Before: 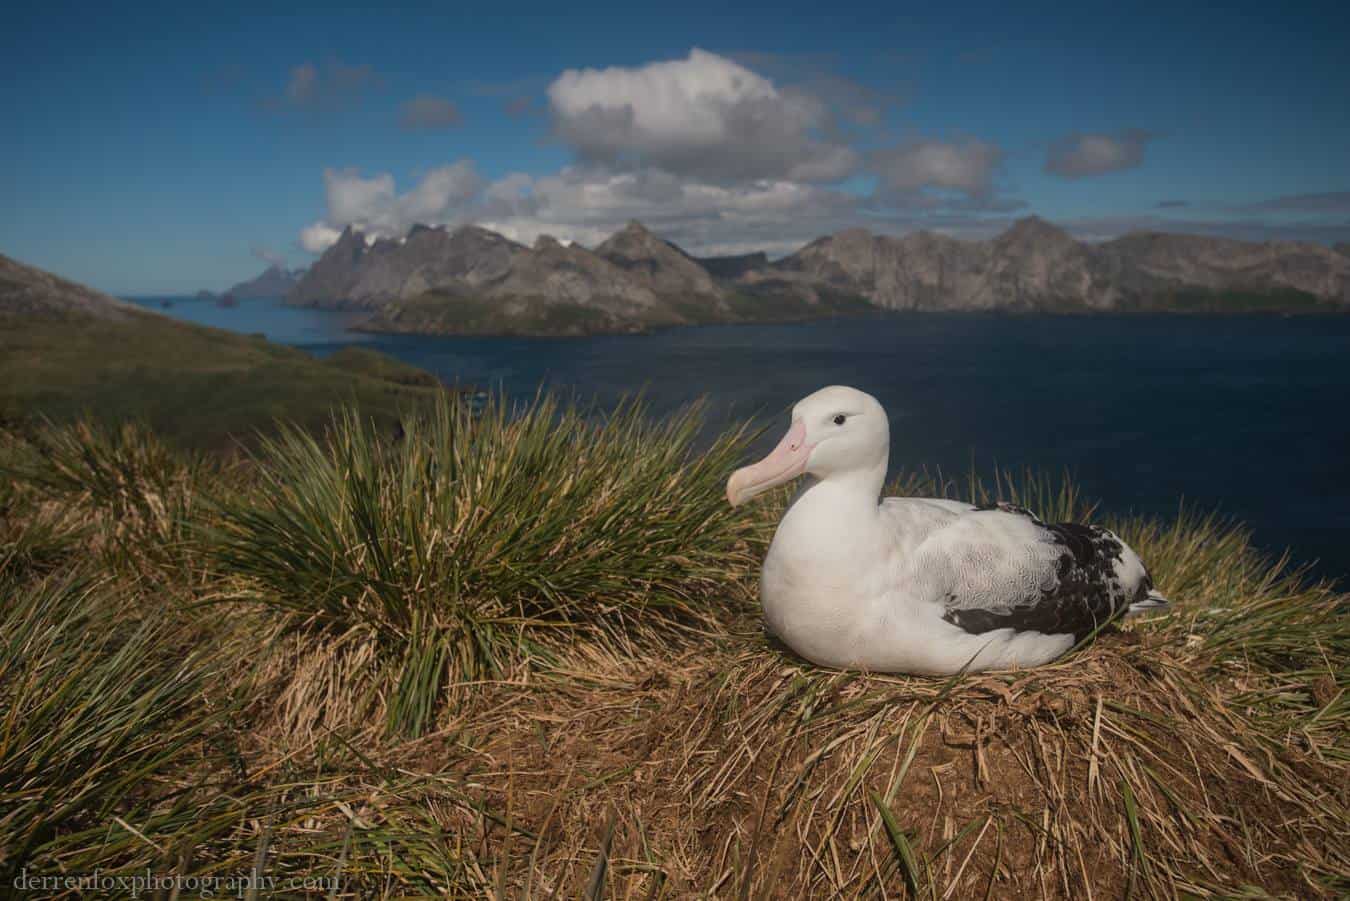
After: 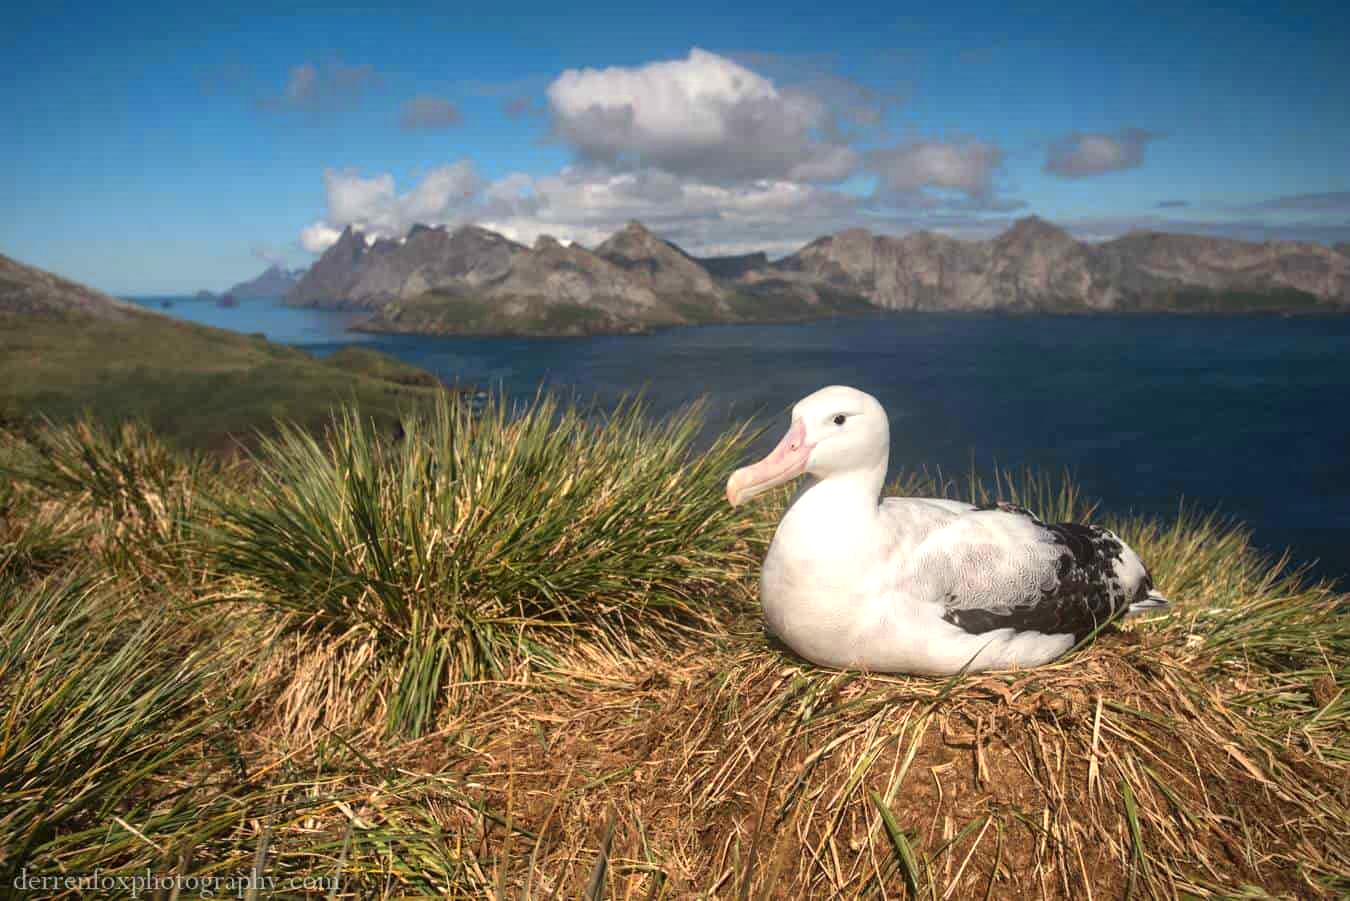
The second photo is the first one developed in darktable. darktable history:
color zones: curves: ch0 [(0.004, 0.305) (0.261, 0.623) (0.389, 0.399) (0.708, 0.571) (0.947, 0.34)]; ch1 [(0.025, 0.645) (0.229, 0.584) (0.326, 0.551) (0.484, 0.262) (0.757, 0.643)]
local contrast: mode bilateral grid, contrast 20, coarseness 49, detail 119%, midtone range 0.2
exposure: exposure 0.806 EV, compensate highlight preservation false
